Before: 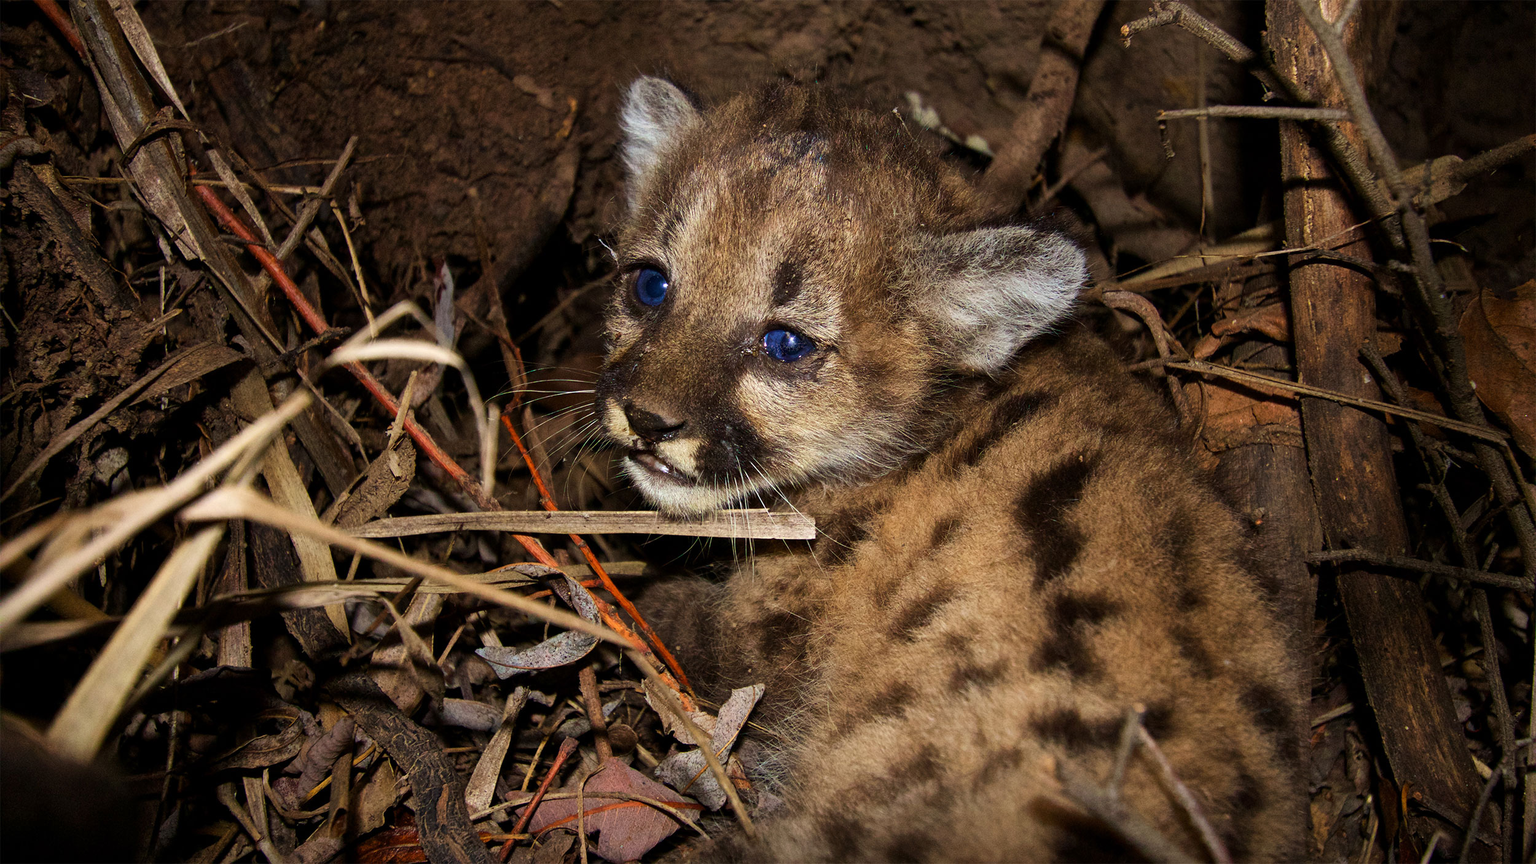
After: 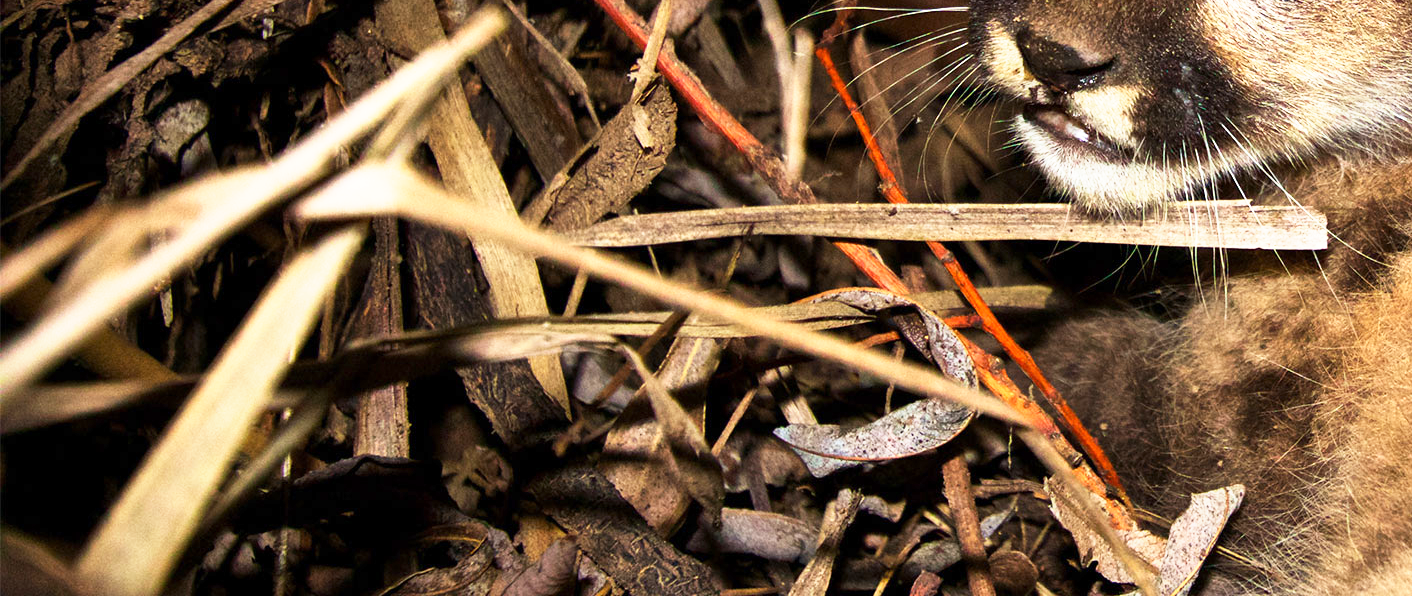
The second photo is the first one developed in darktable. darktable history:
crop: top 44.733%, right 43.494%, bottom 12.85%
base curve: curves: ch0 [(0, 0) (0.495, 0.917) (1, 1)], preserve colors none
